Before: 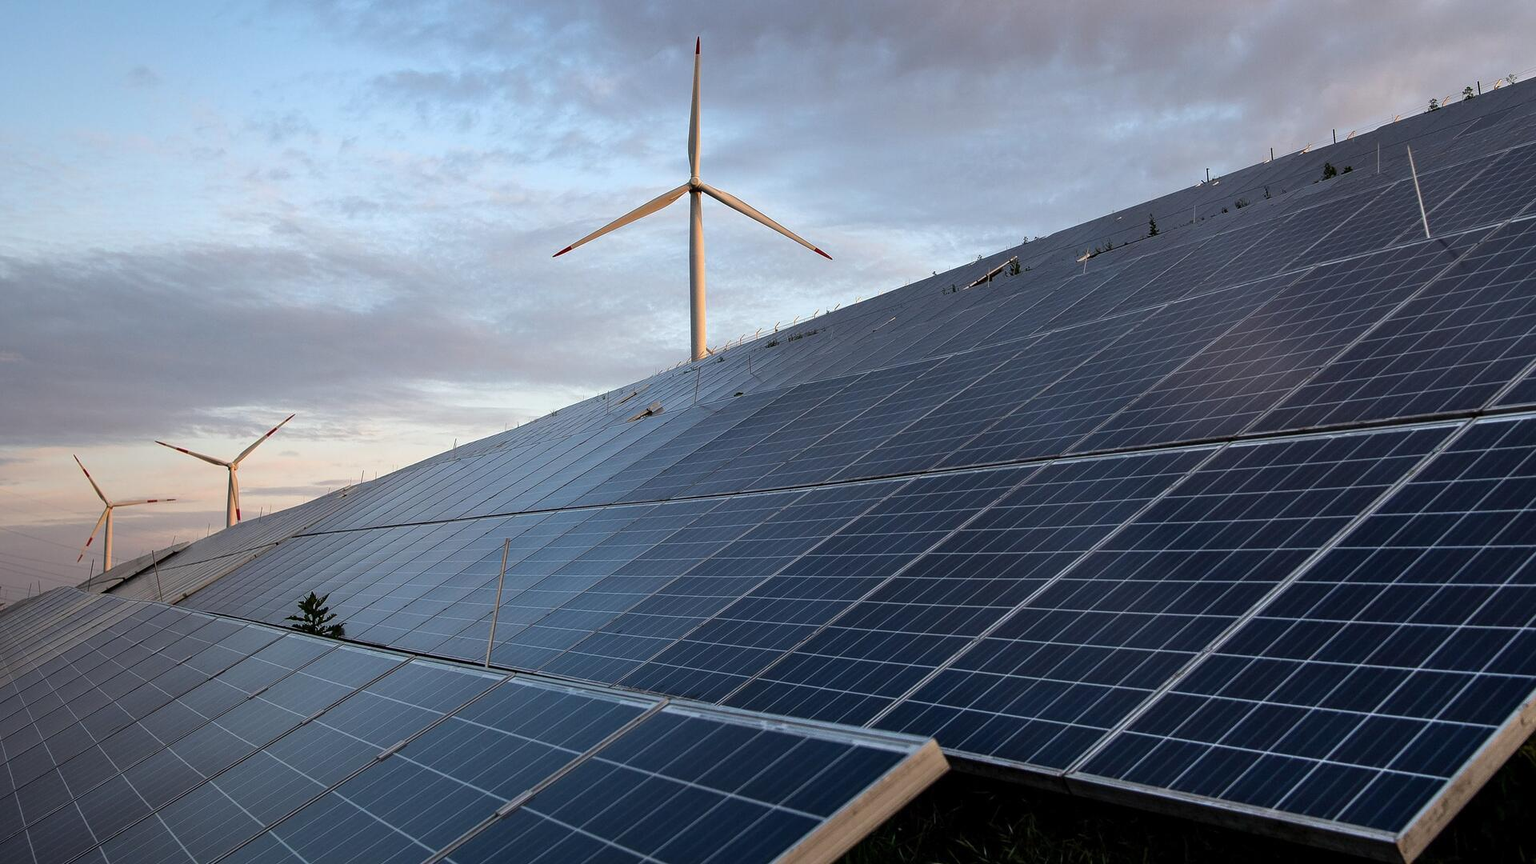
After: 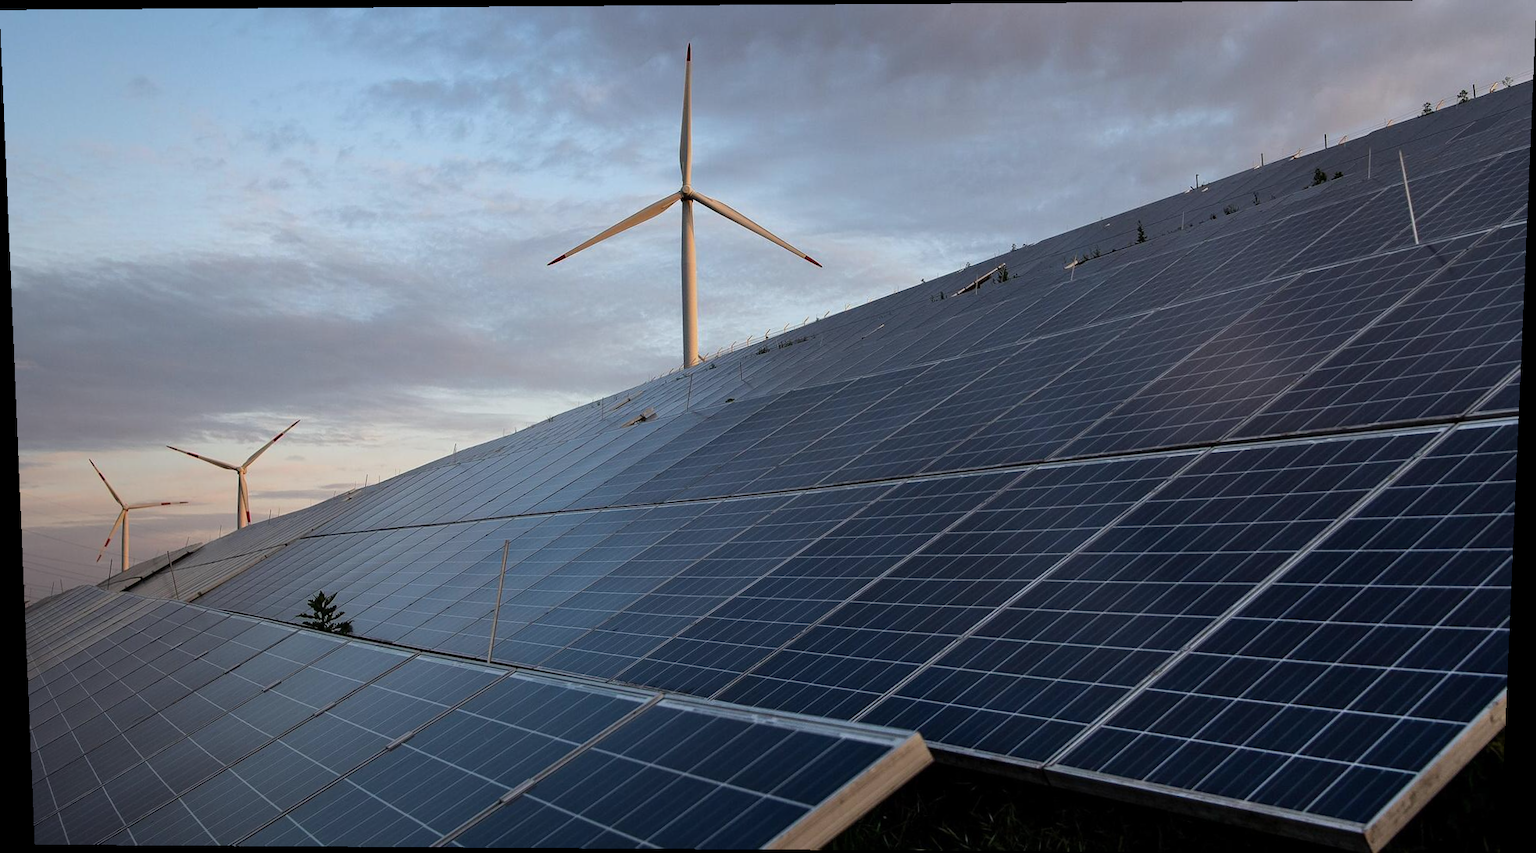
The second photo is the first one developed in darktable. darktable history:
rotate and perspective: lens shift (vertical) 0.048, lens shift (horizontal) -0.024, automatic cropping off
exposure: exposure -0.293 EV, compensate highlight preservation false
